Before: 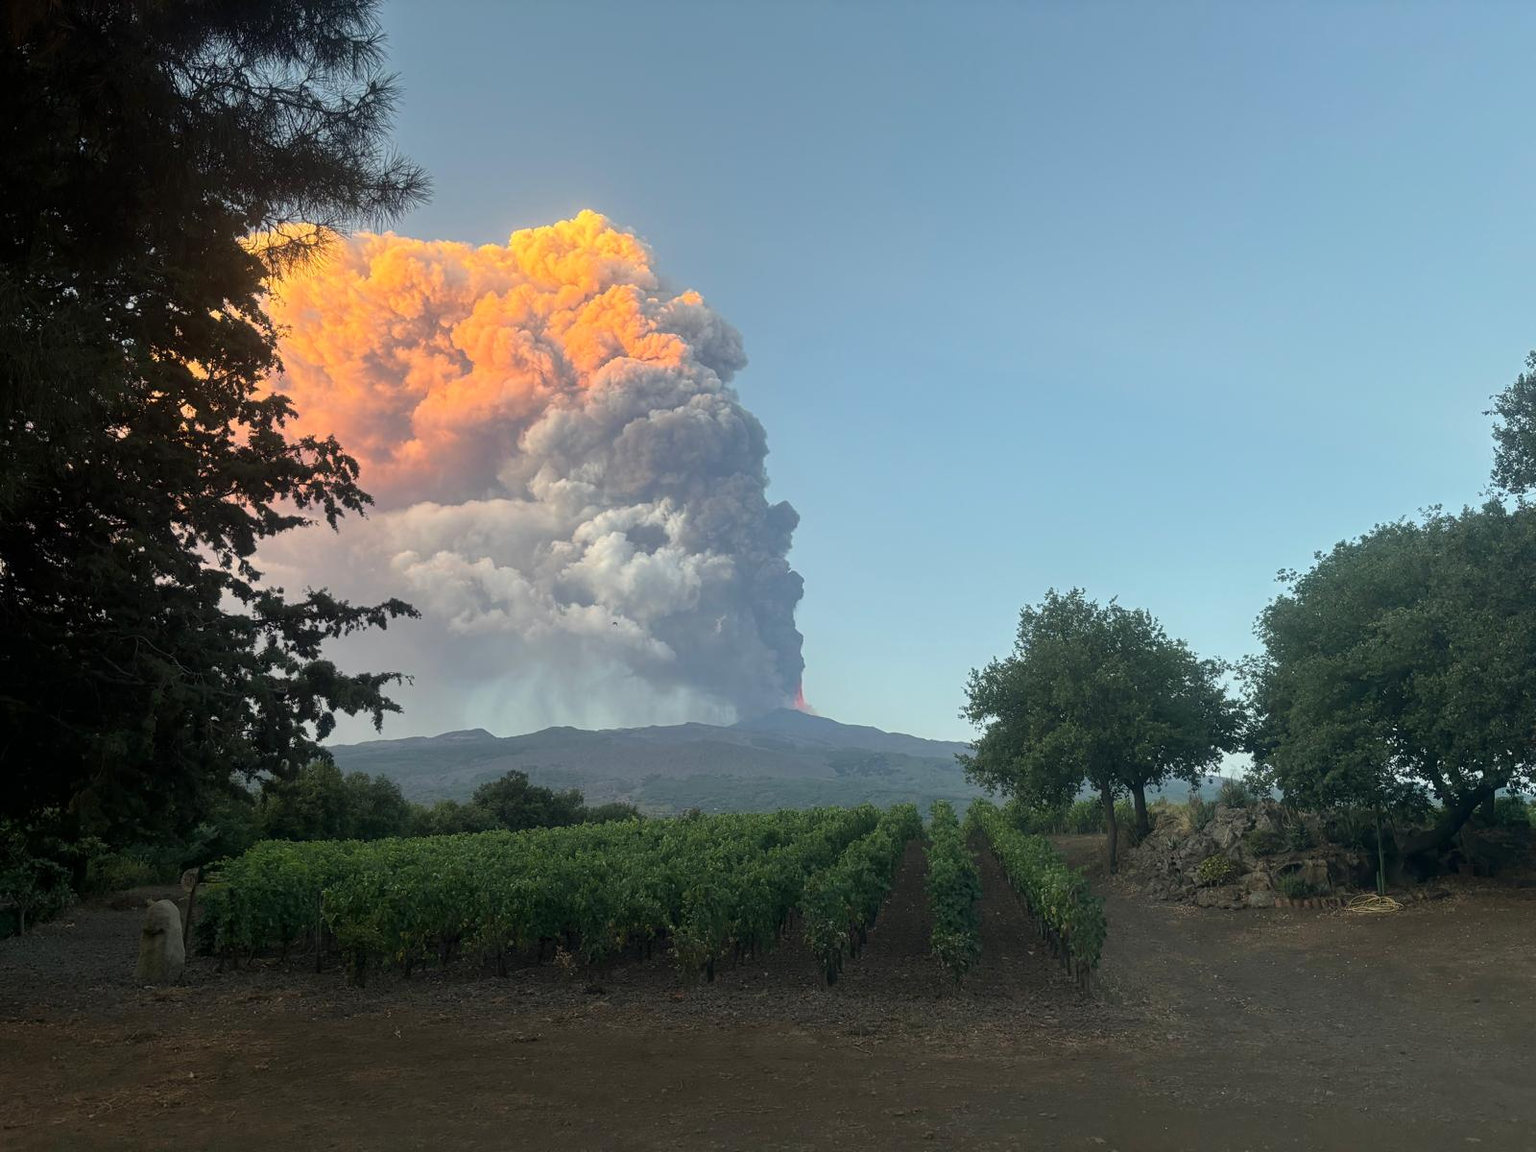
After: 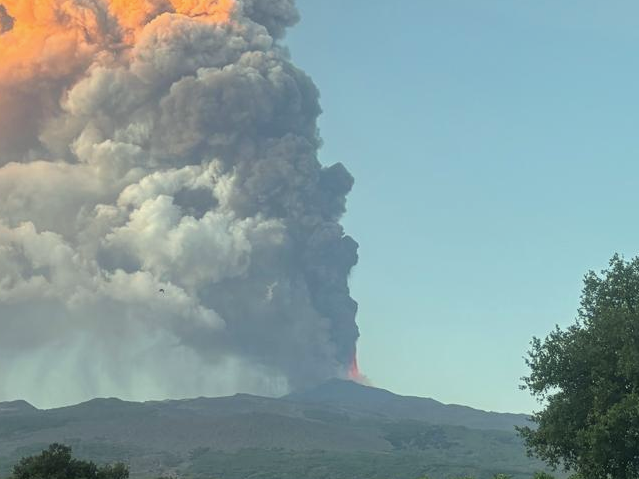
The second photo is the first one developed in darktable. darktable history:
crop: left 30%, top 30%, right 30%, bottom 30%
color correction: highlights a* -4.73, highlights b* 5.06, saturation 0.97
white balance: emerald 1
